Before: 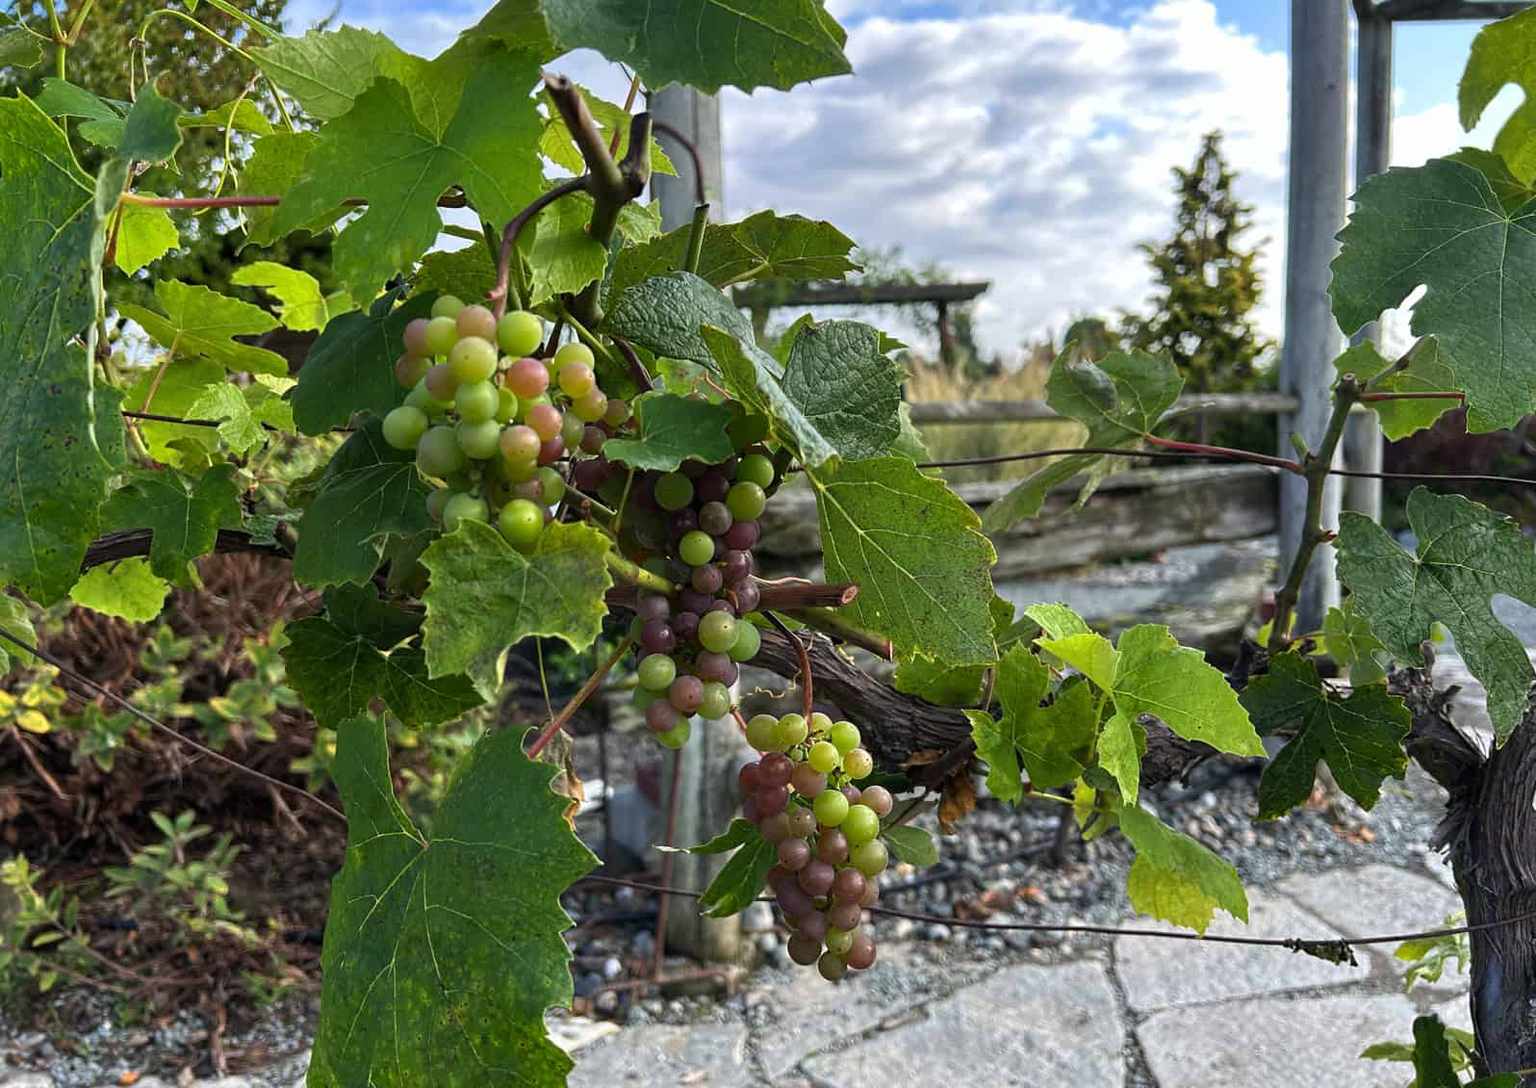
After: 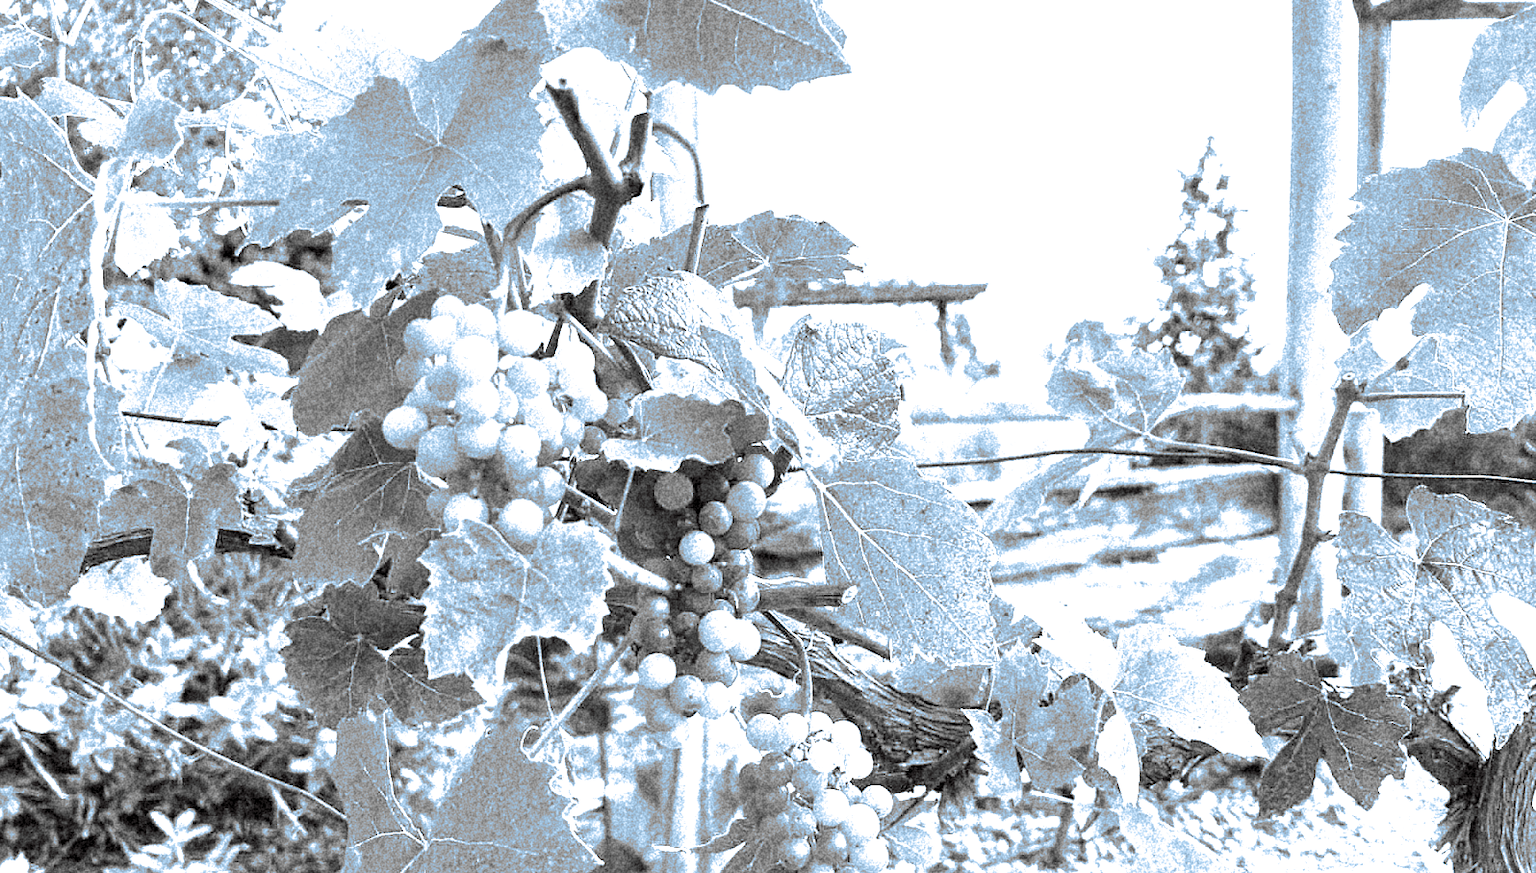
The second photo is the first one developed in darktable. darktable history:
crop: bottom 19.644%
grain: coarseness 46.9 ISO, strength 50.21%, mid-tones bias 0%
monochrome: a 16.06, b 15.48, size 1
exposure: exposure 2.207 EV, compensate highlight preservation false
split-toning: shadows › hue 351.18°, shadows › saturation 0.86, highlights › hue 218.82°, highlights › saturation 0.73, balance -19.167
